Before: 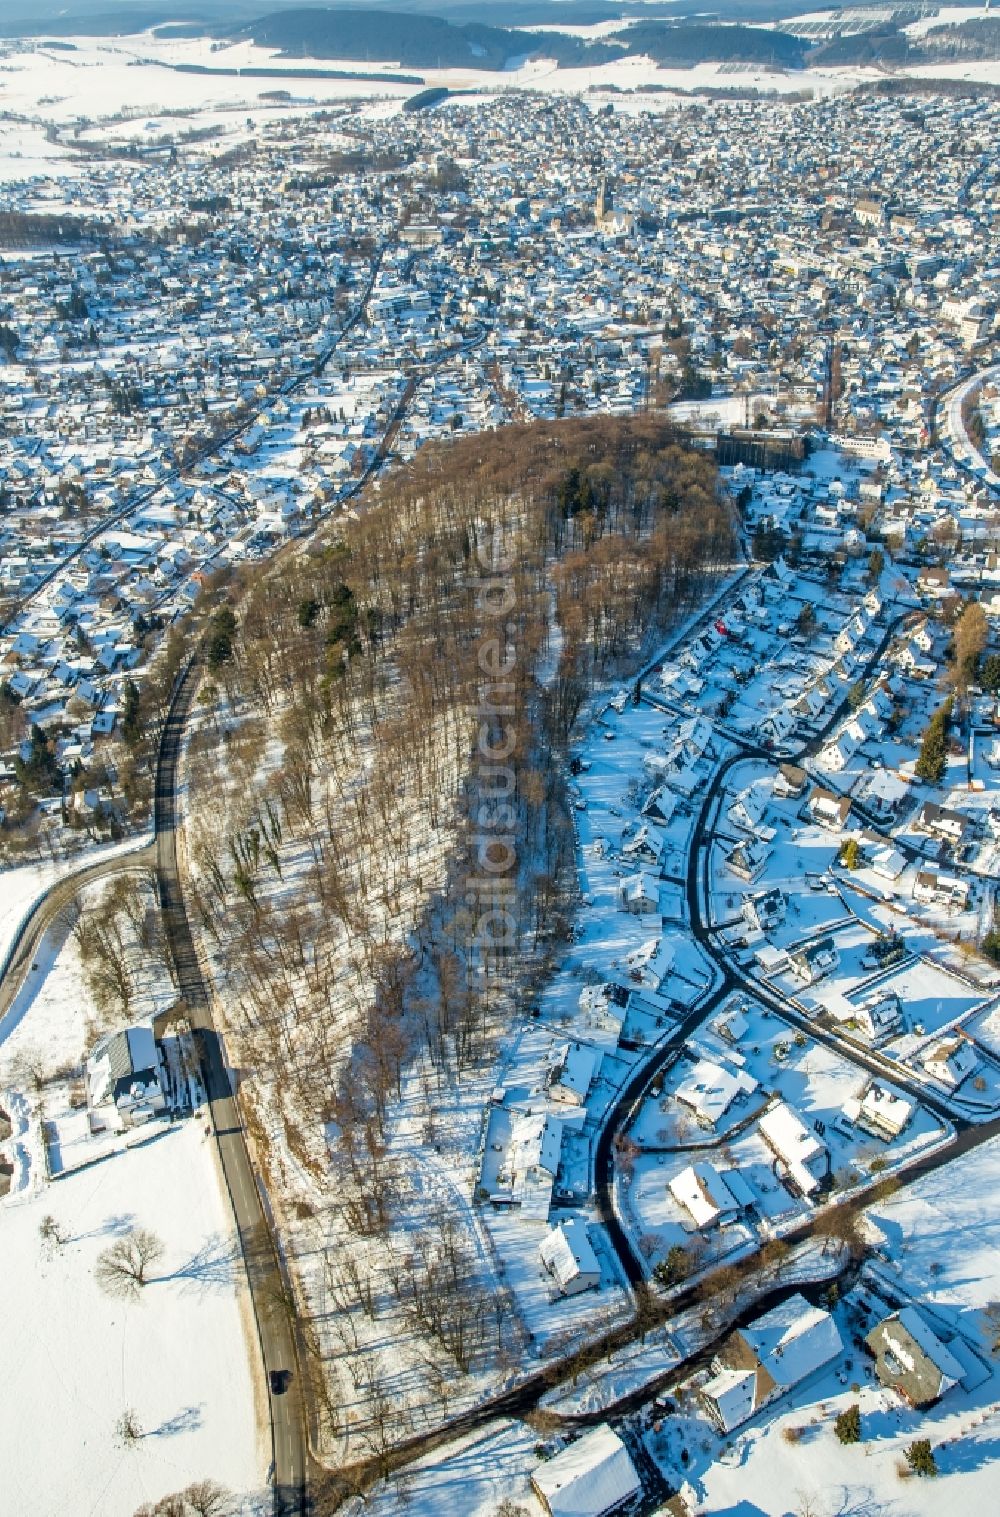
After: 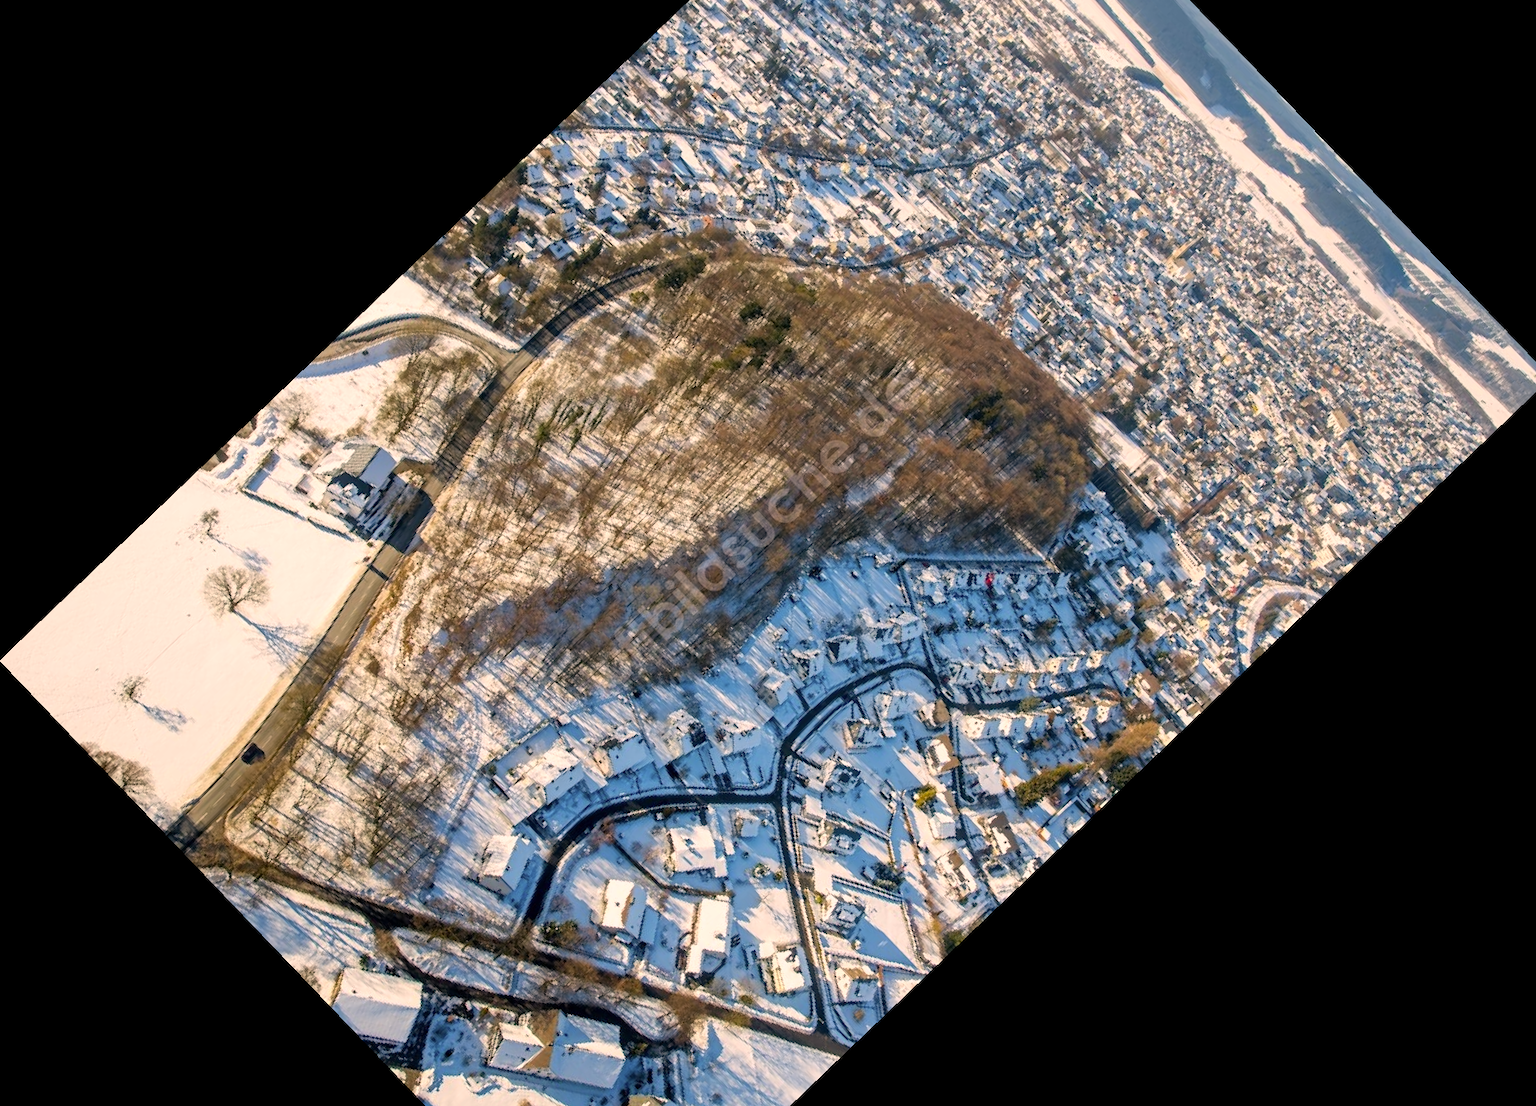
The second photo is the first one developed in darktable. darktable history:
crop and rotate: angle -46.26°, top 16.234%, right 0.912%, bottom 11.704%
color correction: highlights a* 11.96, highlights b* 11.58
